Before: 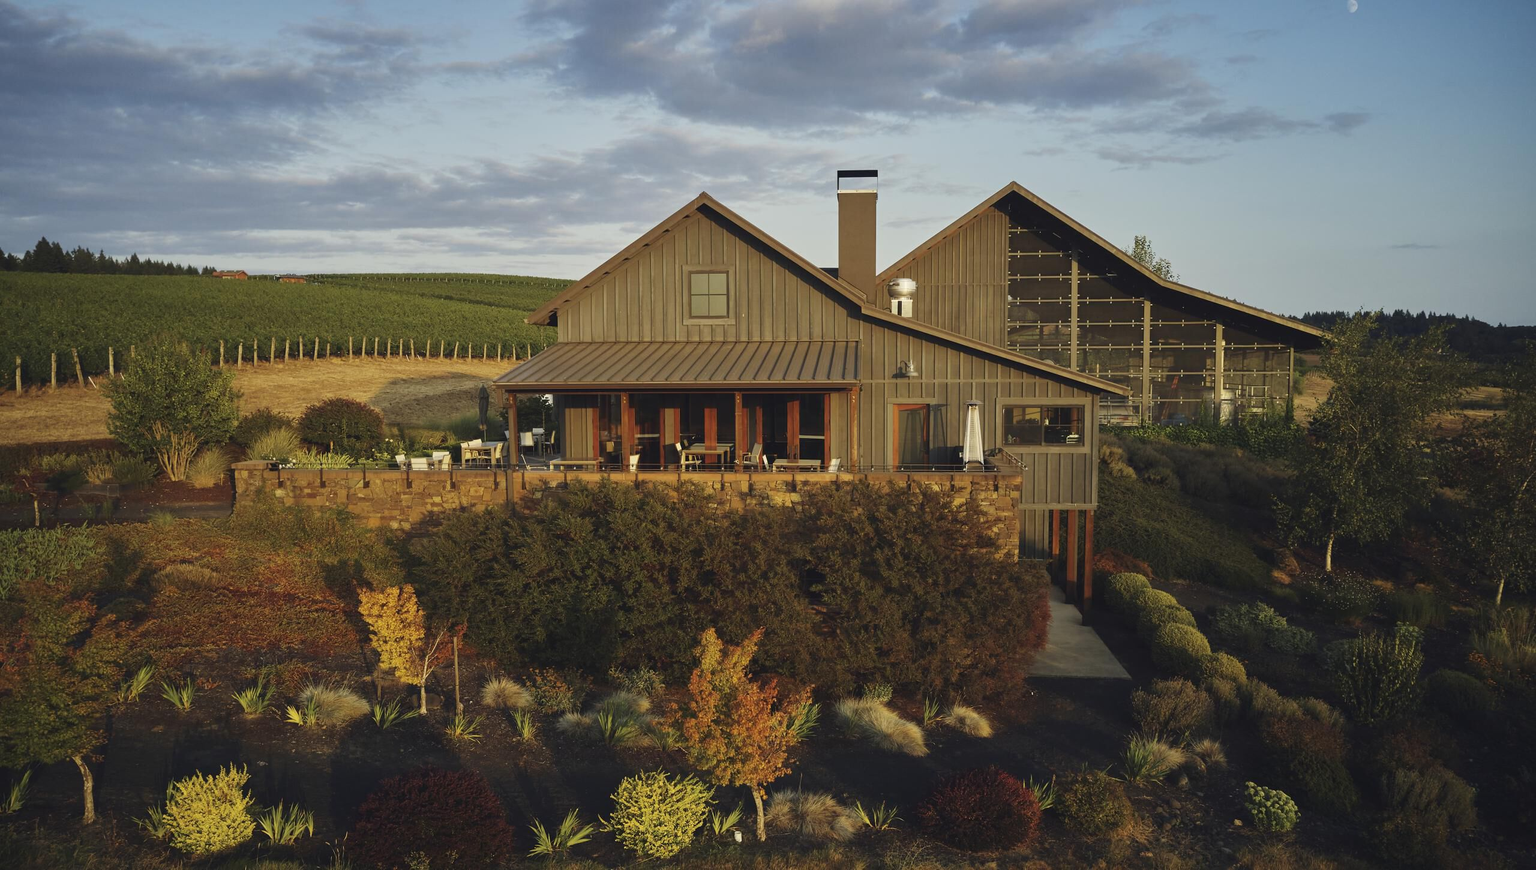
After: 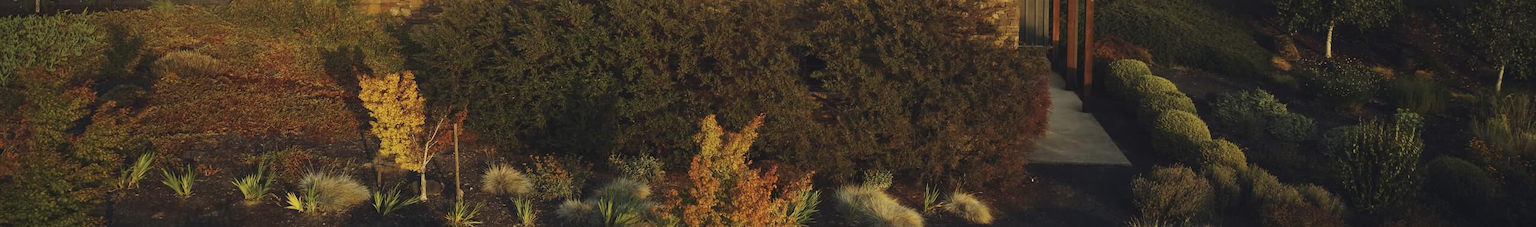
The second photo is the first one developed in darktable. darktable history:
crop and rotate: top 59.06%, bottom 14.784%
